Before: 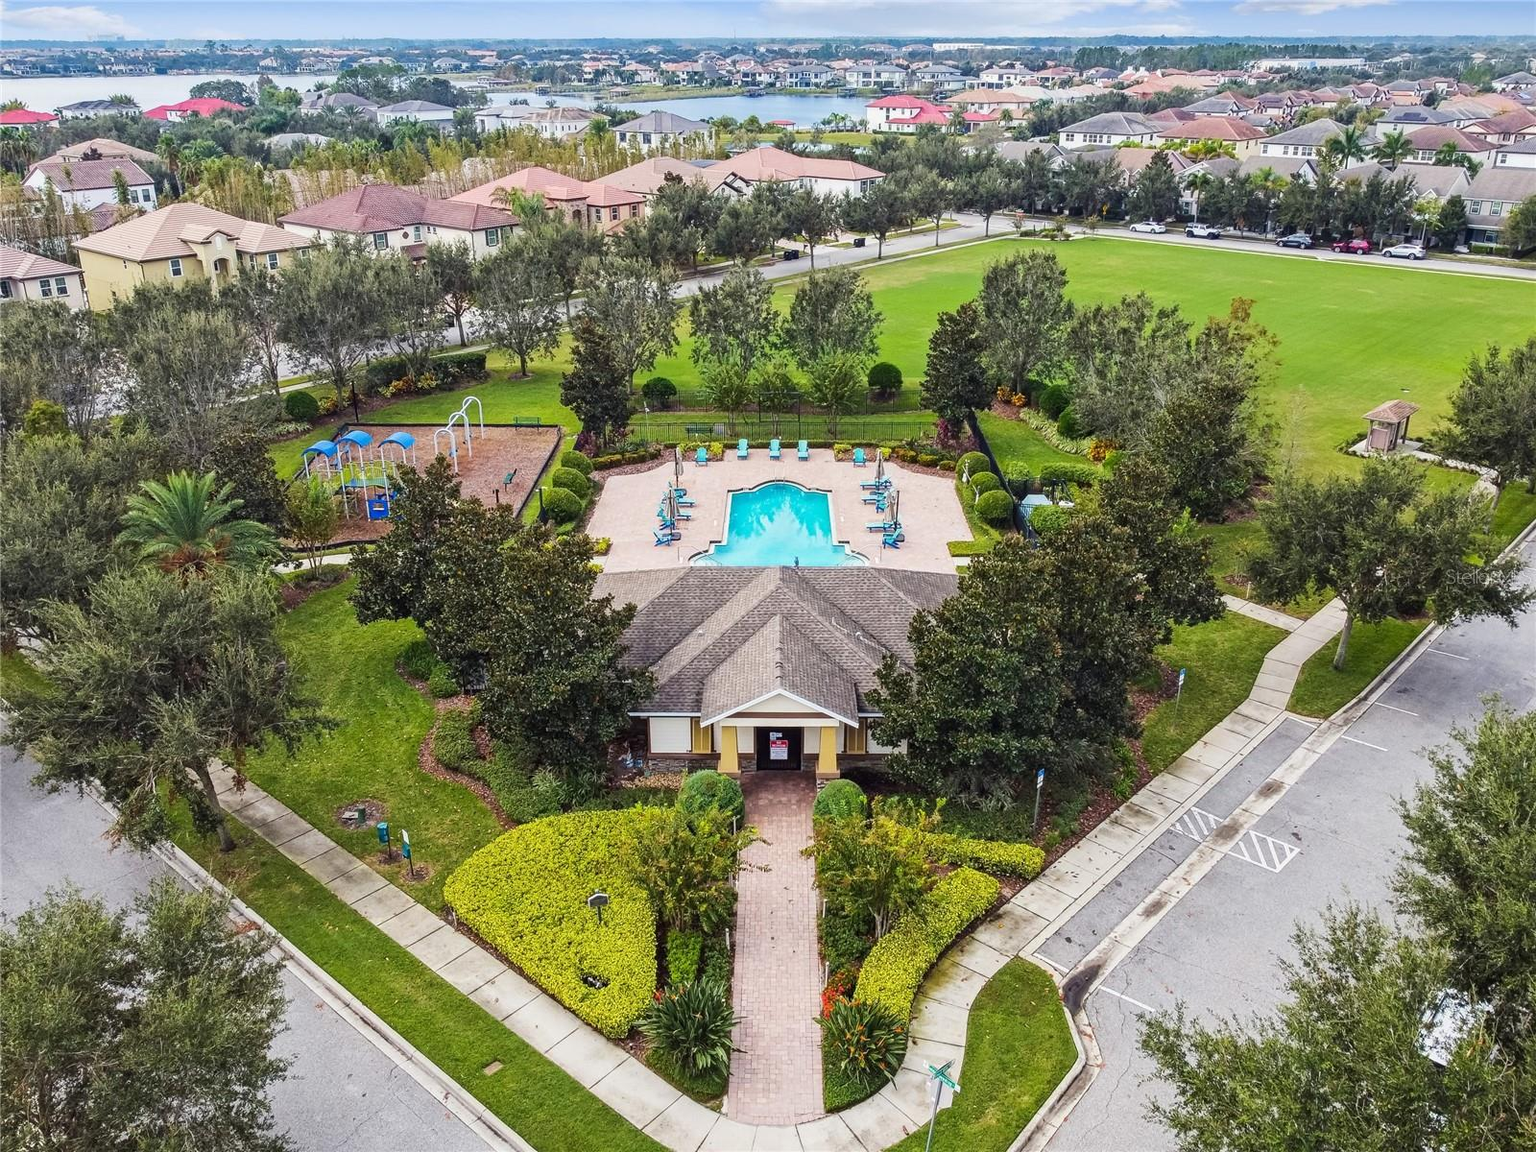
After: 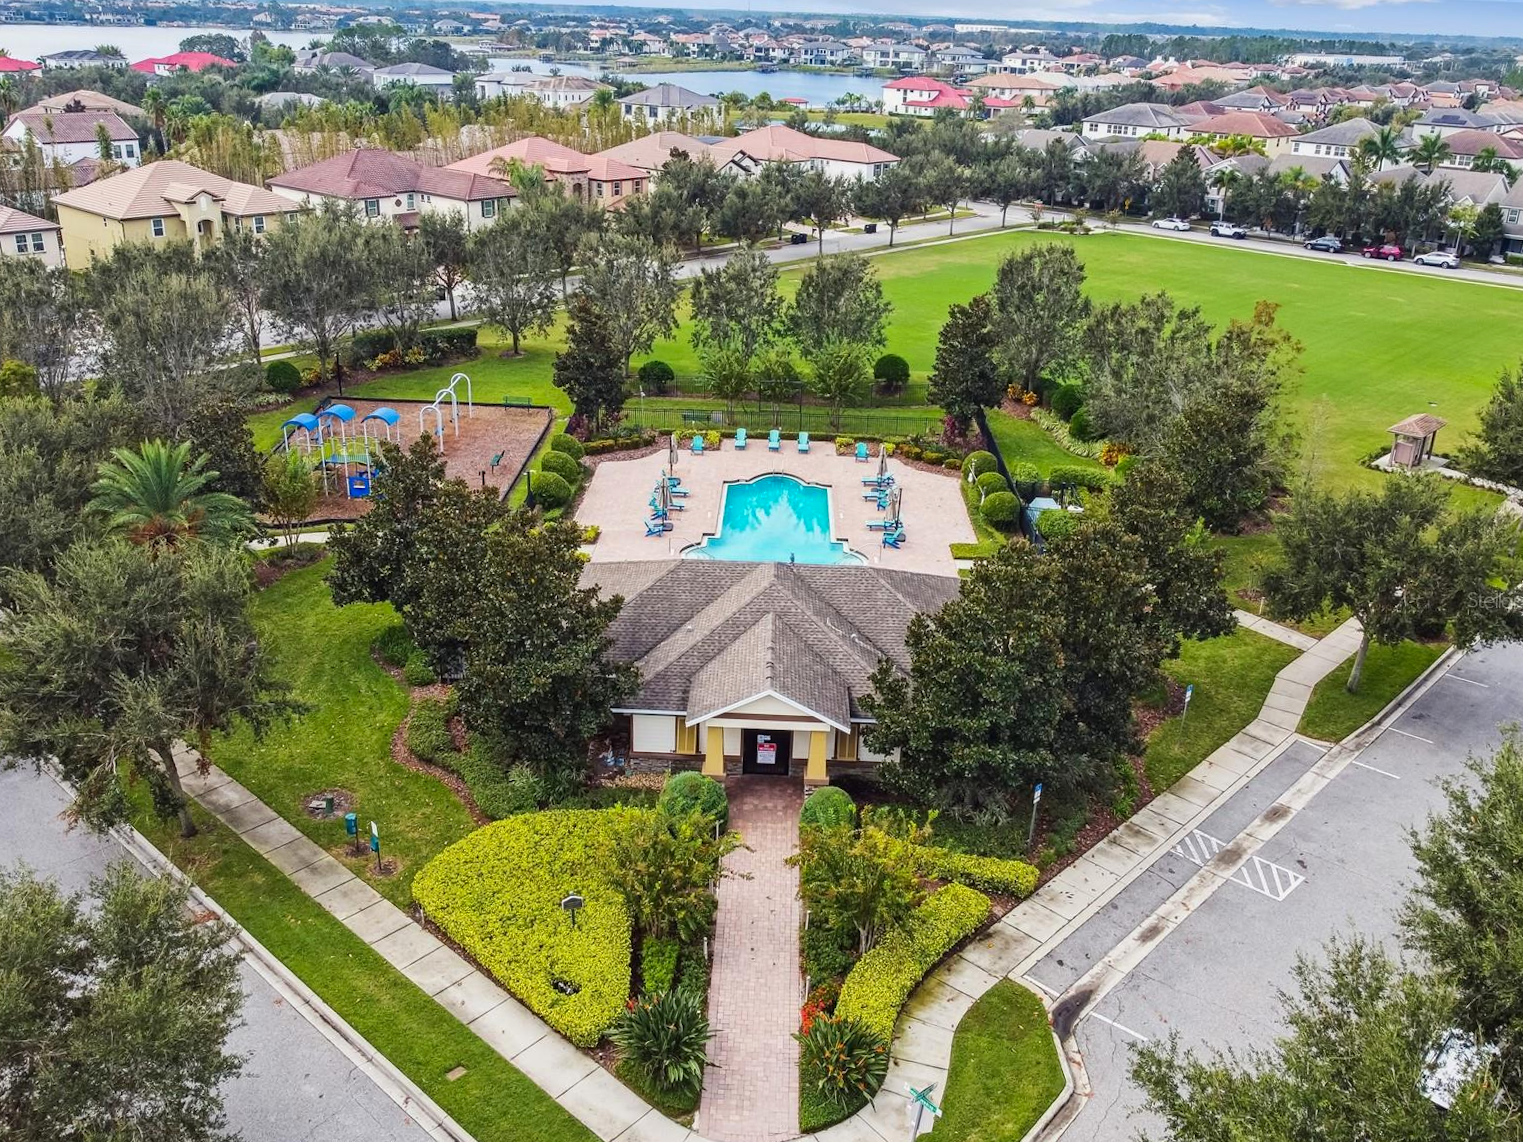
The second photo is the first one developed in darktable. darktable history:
crop and rotate: angle -2.18°
contrast brightness saturation: contrast -0.013, brightness -0.012, saturation 0.033
